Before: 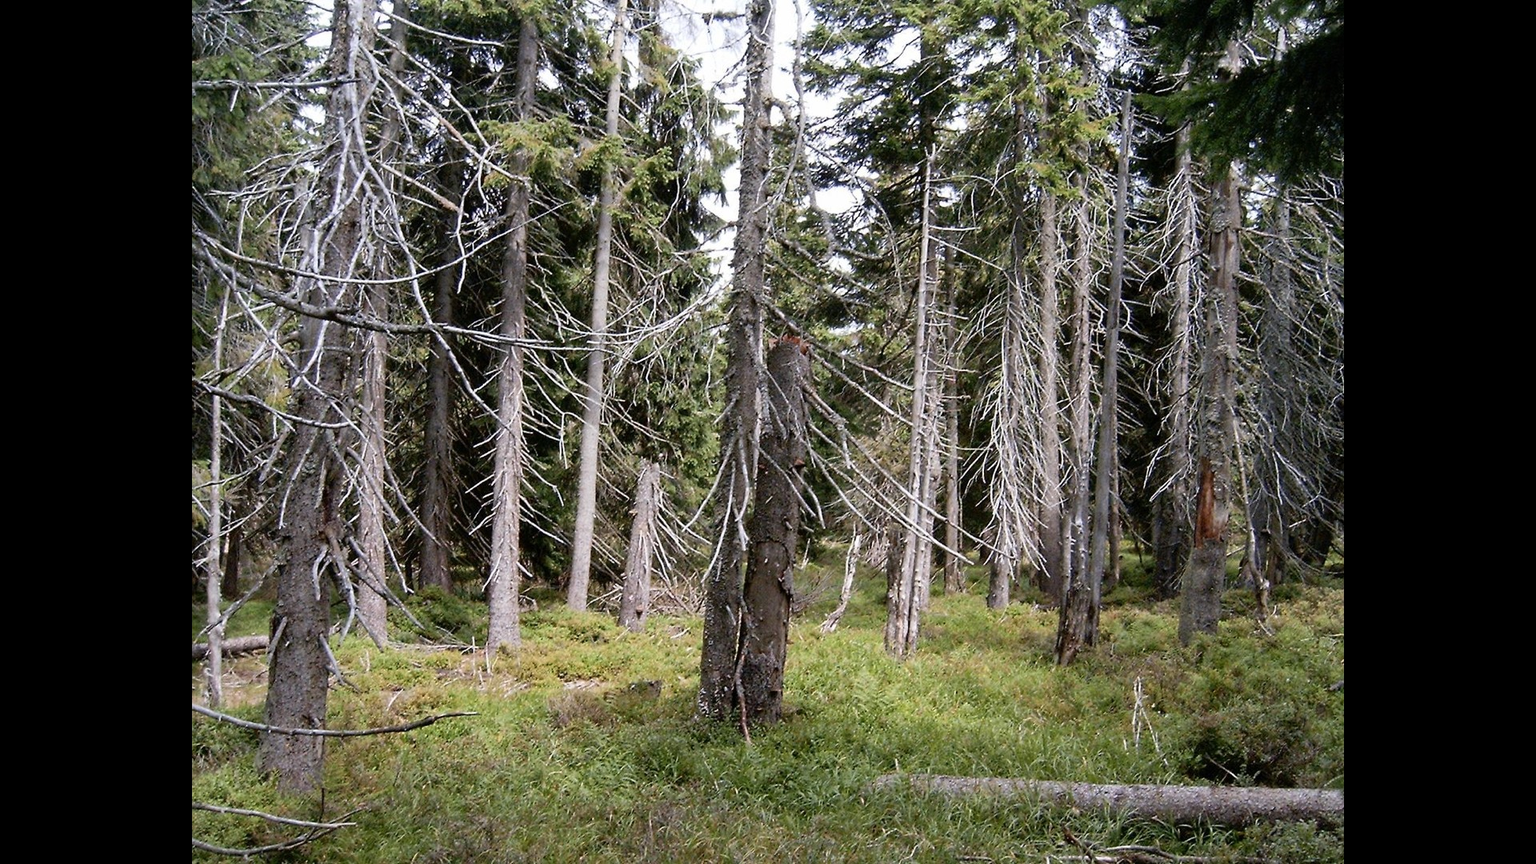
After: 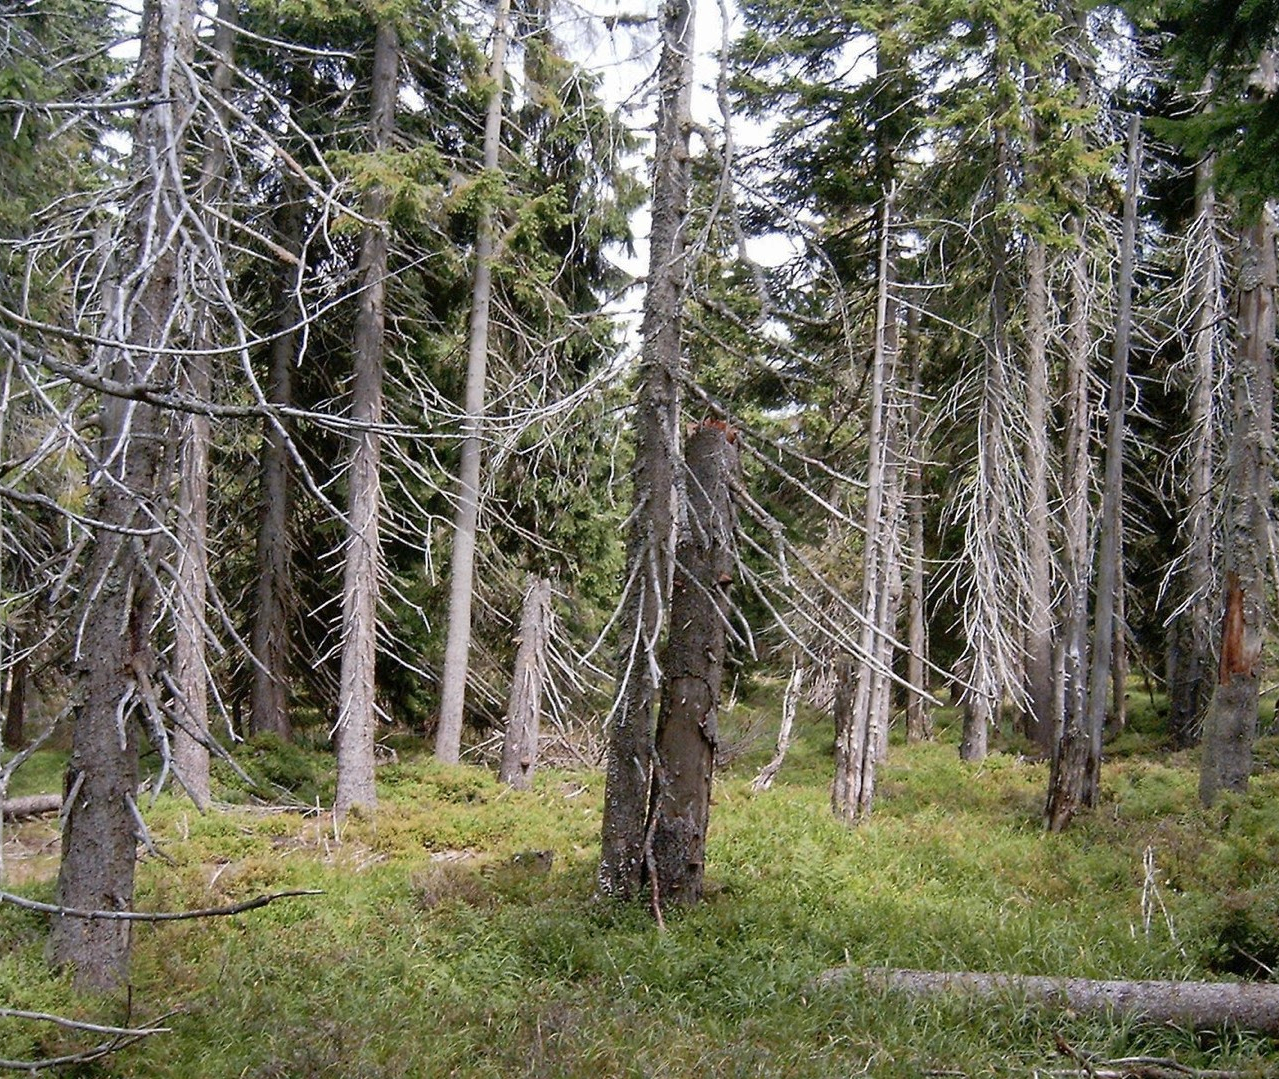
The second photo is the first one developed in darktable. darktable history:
shadows and highlights: on, module defaults
crop and rotate: left 14.292%, right 19.041%
tone equalizer: -8 EV 0.06 EV, smoothing diameter 25%, edges refinement/feathering 10, preserve details guided filter
